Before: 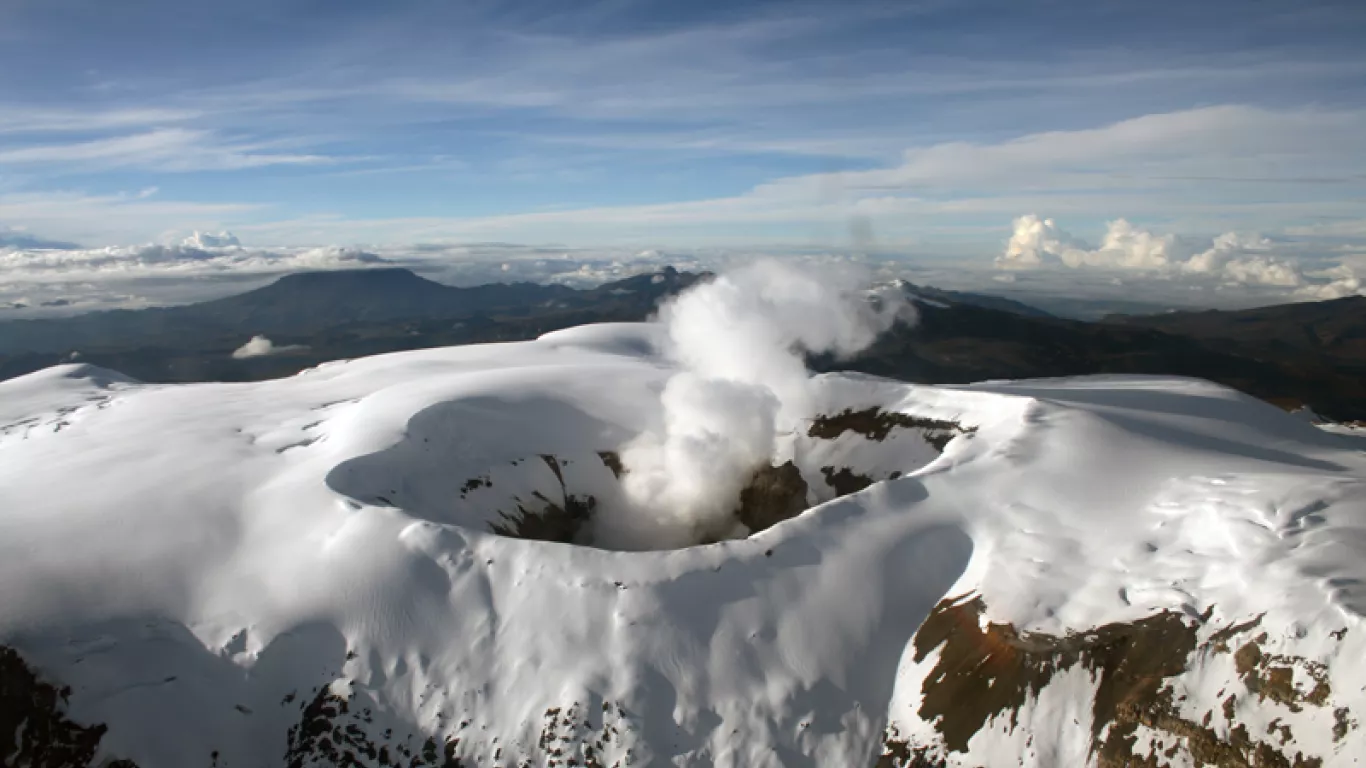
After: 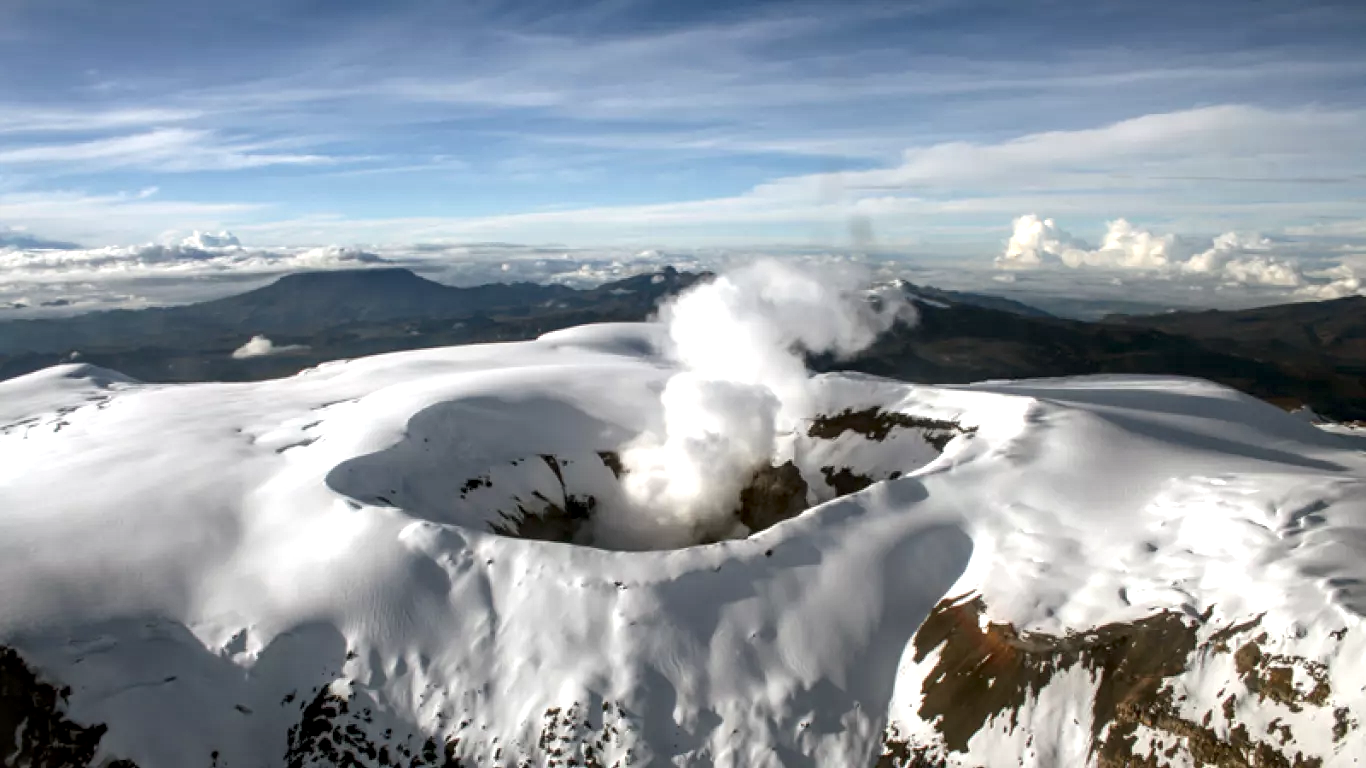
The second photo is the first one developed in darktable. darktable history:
exposure: black level correction 0.001, exposure 0.3 EV, compensate highlight preservation false
local contrast: detail 144%
